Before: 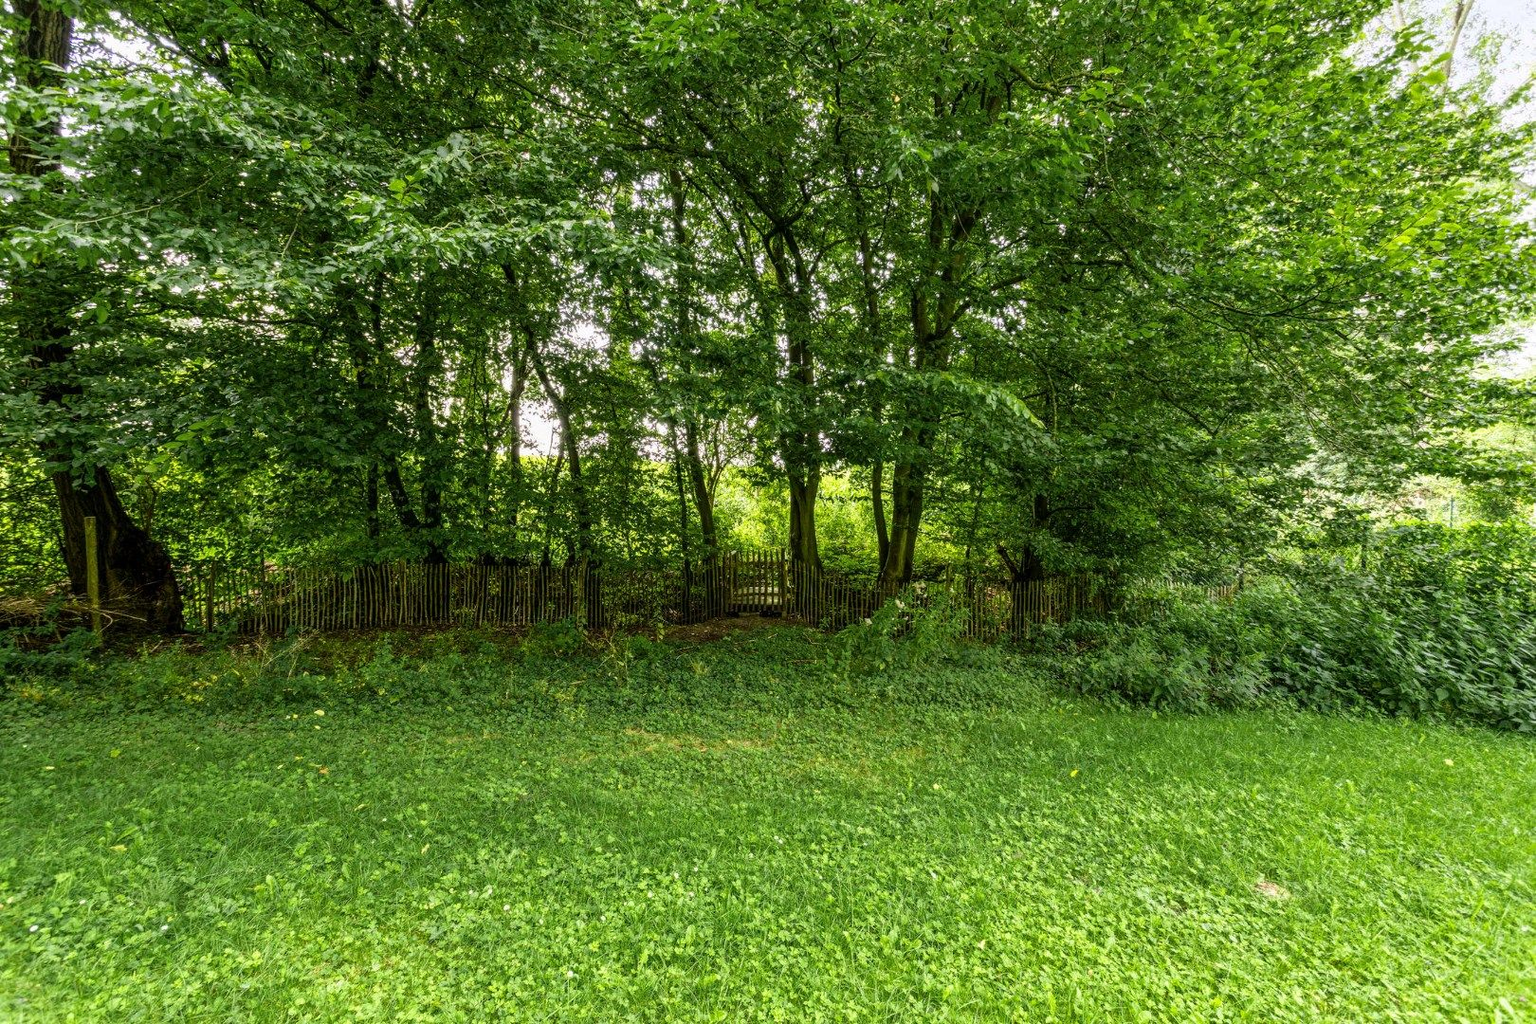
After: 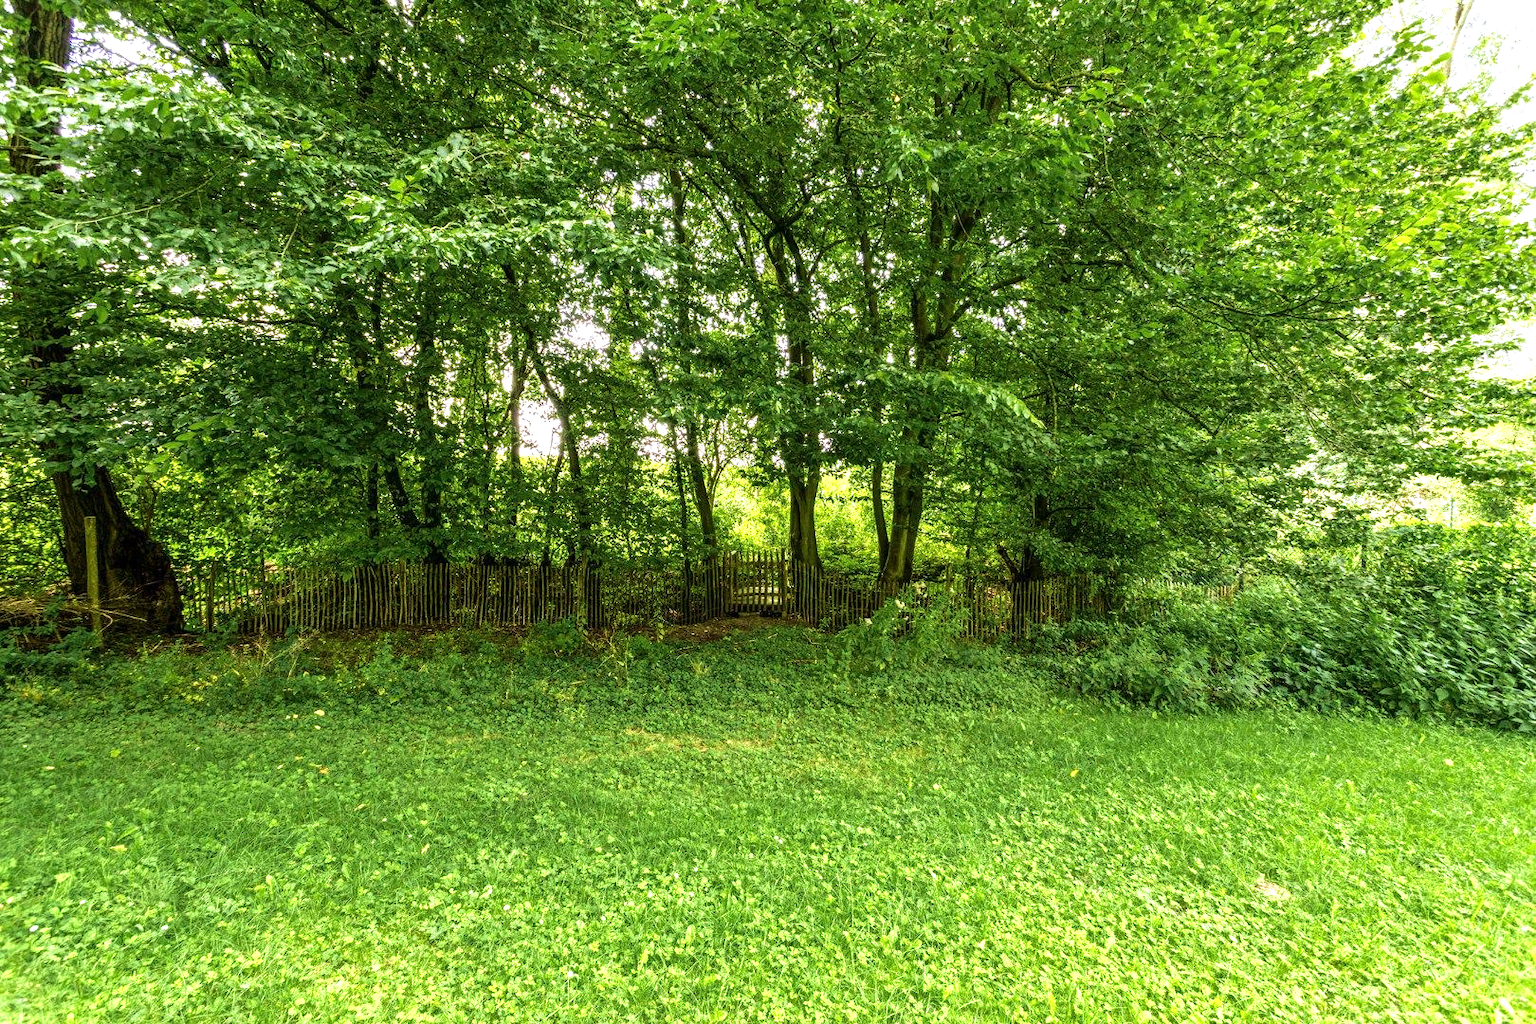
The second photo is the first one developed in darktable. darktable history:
exposure: exposure 0.671 EV, compensate highlight preservation false
velvia: strength 45.38%
